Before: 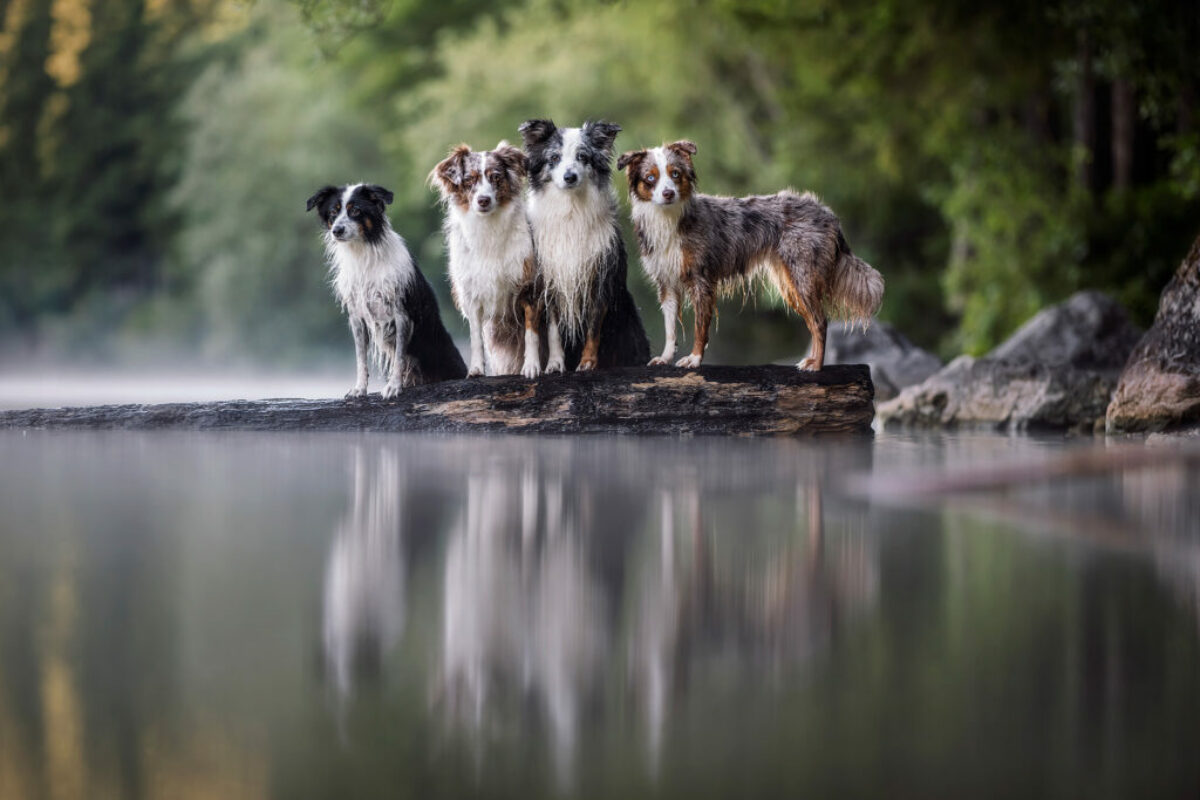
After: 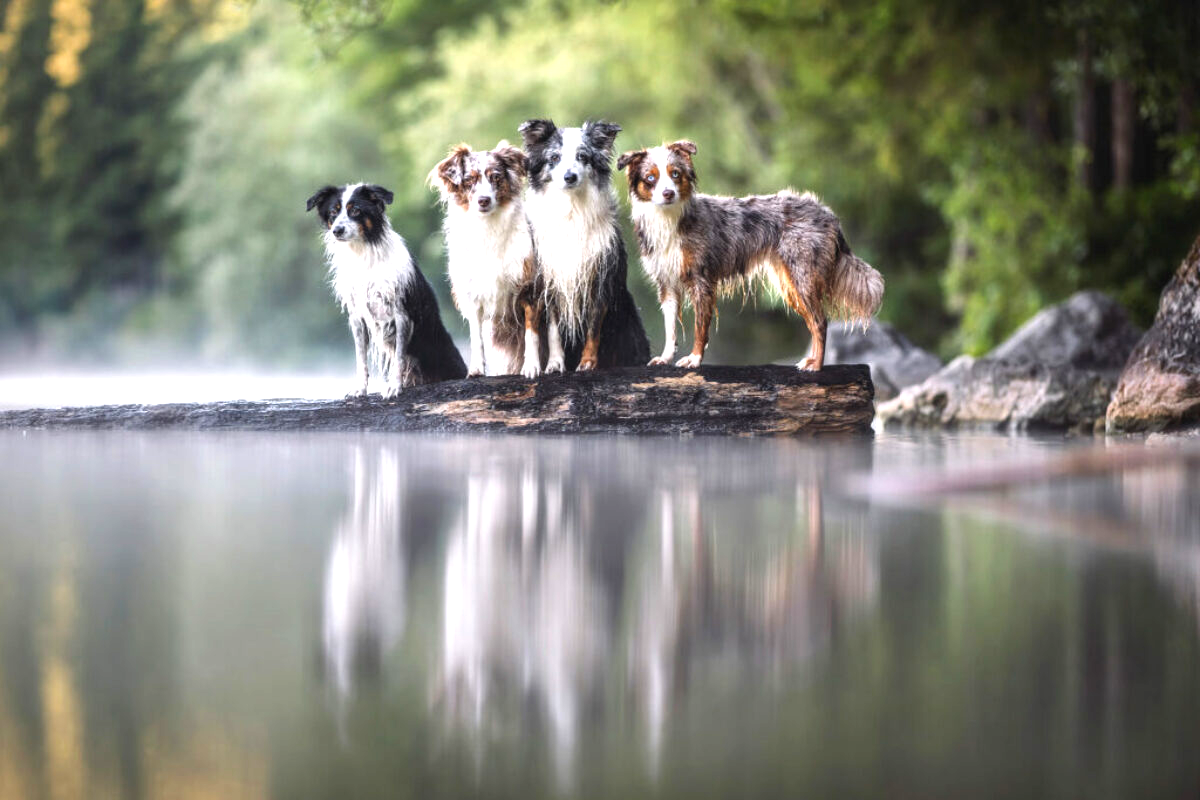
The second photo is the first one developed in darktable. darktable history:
exposure: black level correction -0.002, exposure 1.115 EV, compensate highlight preservation false
color zones: curves: ch1 [(0, 0.523) (0.143, 0.545) (0.286, 0.52) (0.429, 0.506) (0.571, 0.503) (0.714, 0.503) (0.857, 0.508) (1, 0.523)]
